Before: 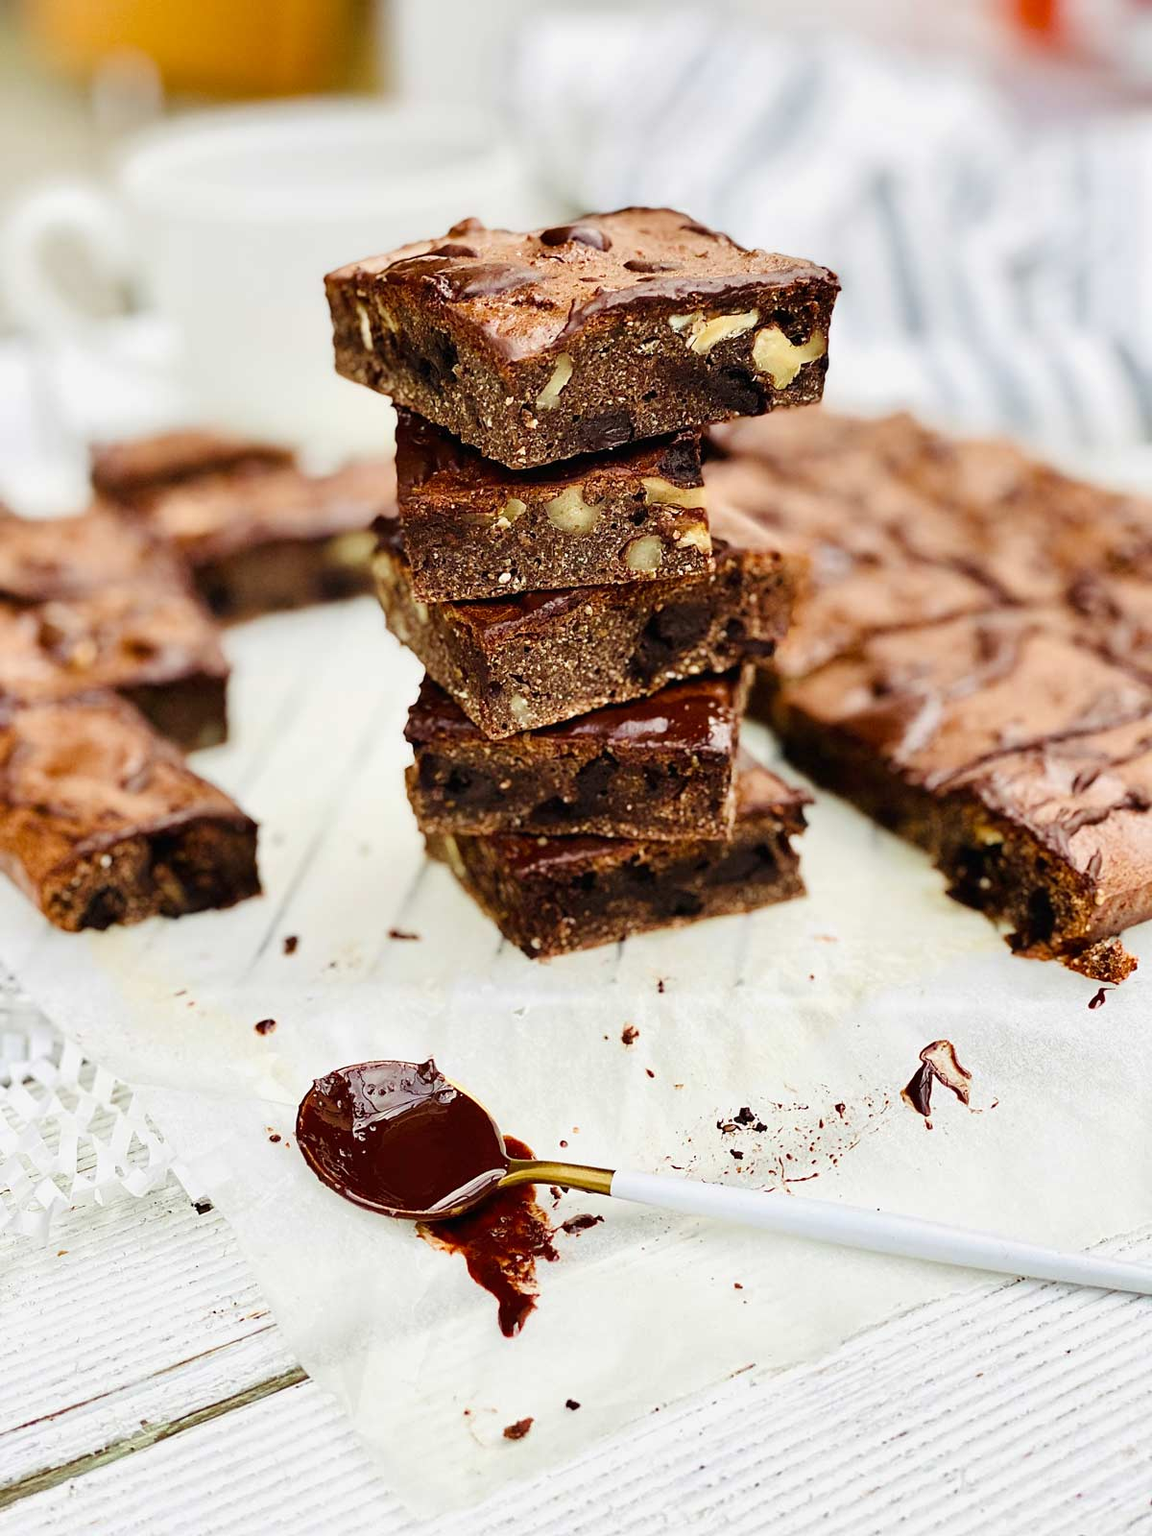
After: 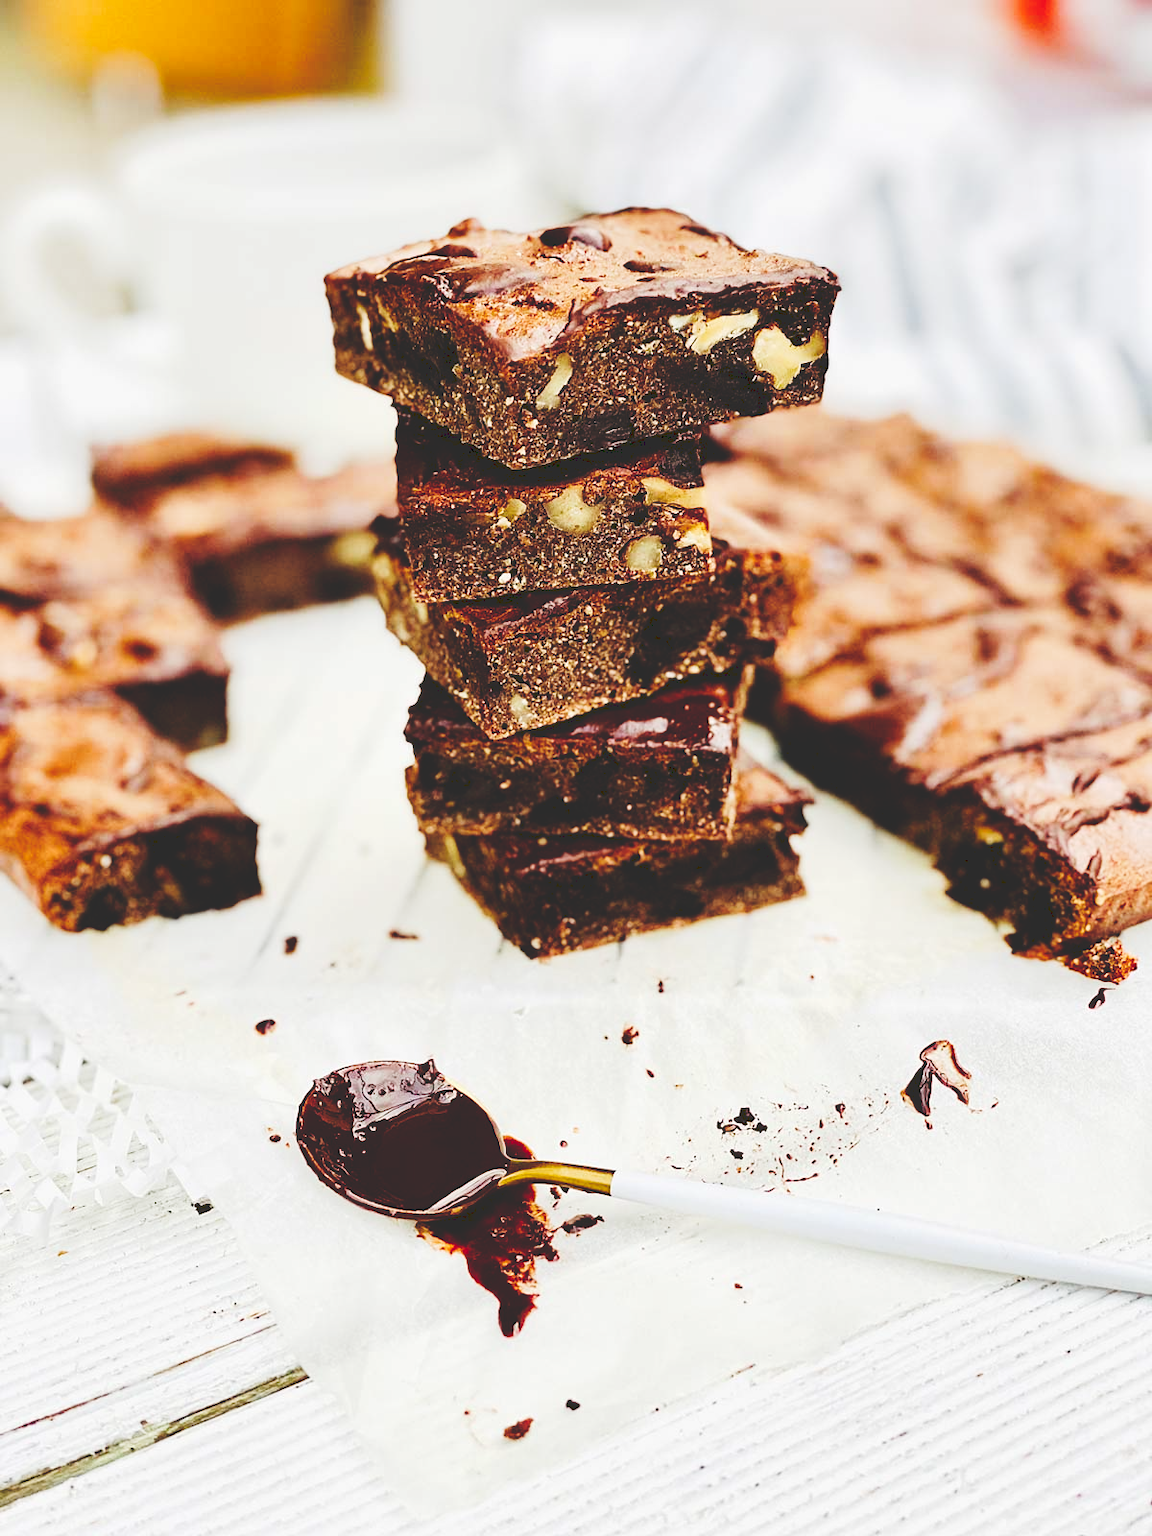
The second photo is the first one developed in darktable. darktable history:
tone curve: curves: ch0 [(0, 0) (0.003, 0.172) (0.011, 0.177) (0.025, 0.177) (0.044, 0.177) (0.069, 0.178) (0.1, 0.181) (0.136, 0.19) (0.177, 0.208) (0.224, 0.226) (0.277, 0.274) (0.335, 0.338) (0.399, 0.43) (0.468, 0.535) (0.543, 0.635) (0.623, 0.726) (0.709, 0.815) (0.801, 0.882) (0.898, 0.936) (1, 1)], preserve colors none
